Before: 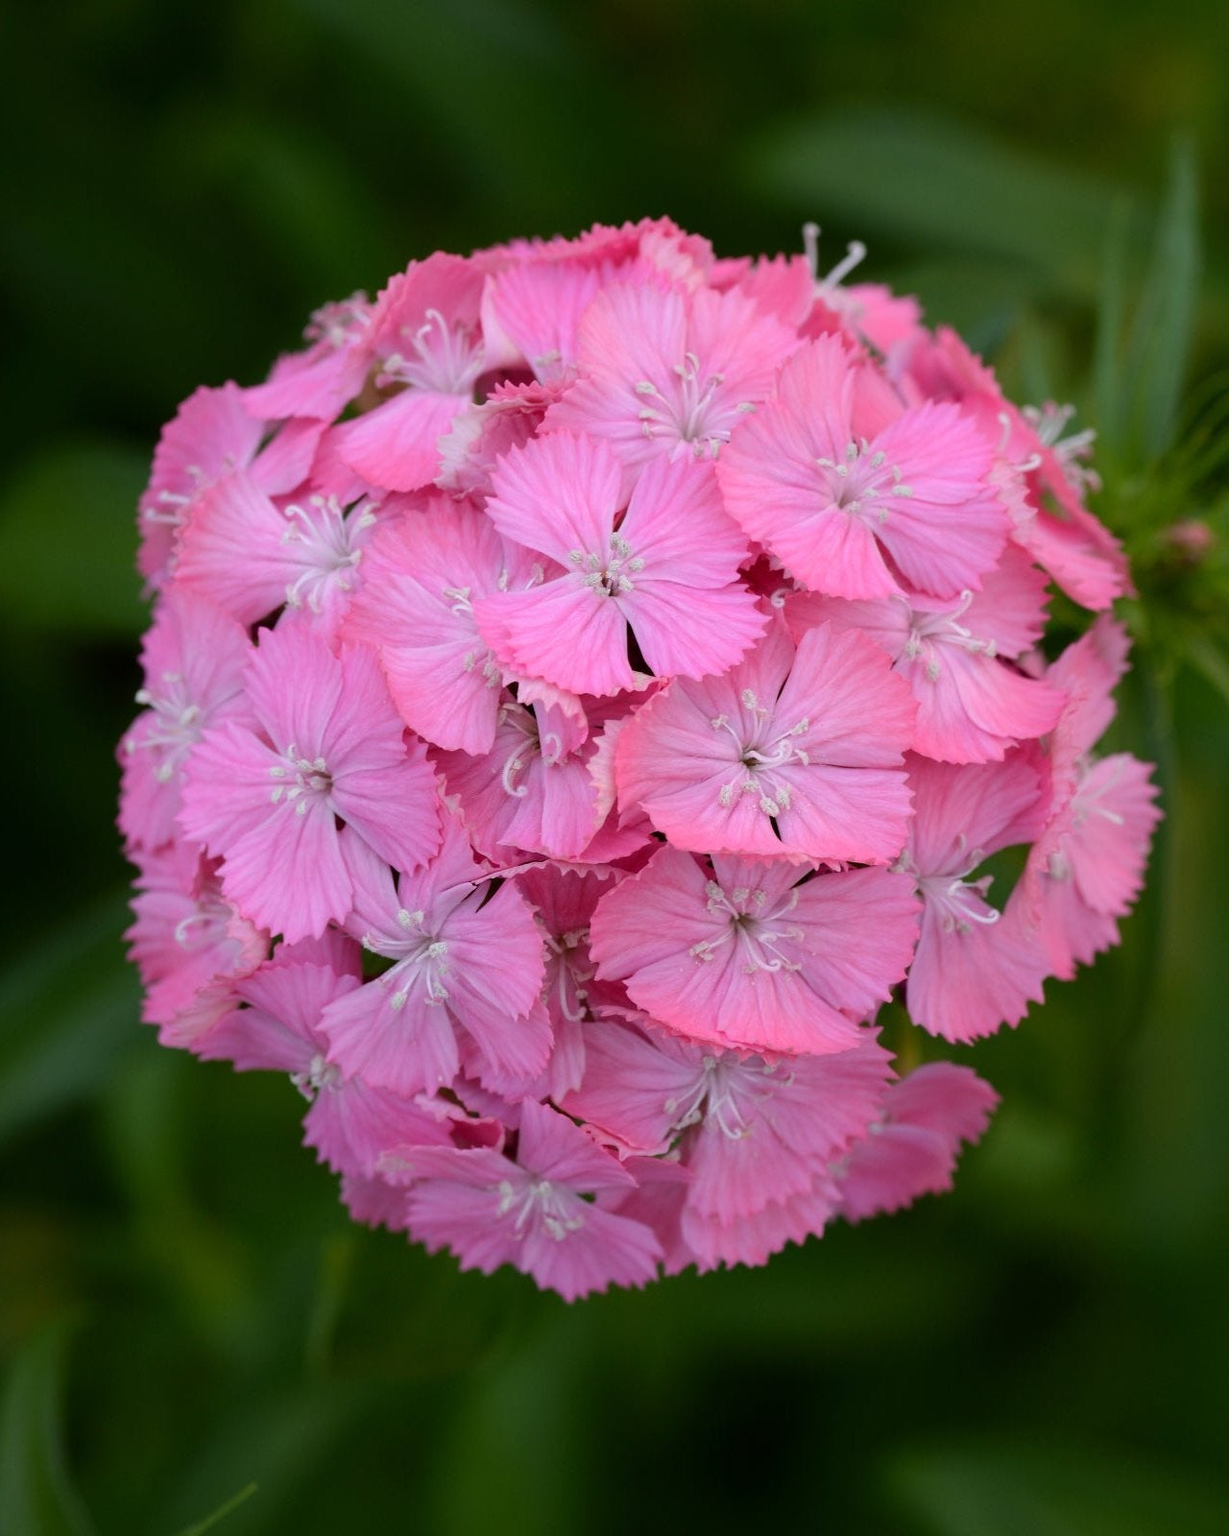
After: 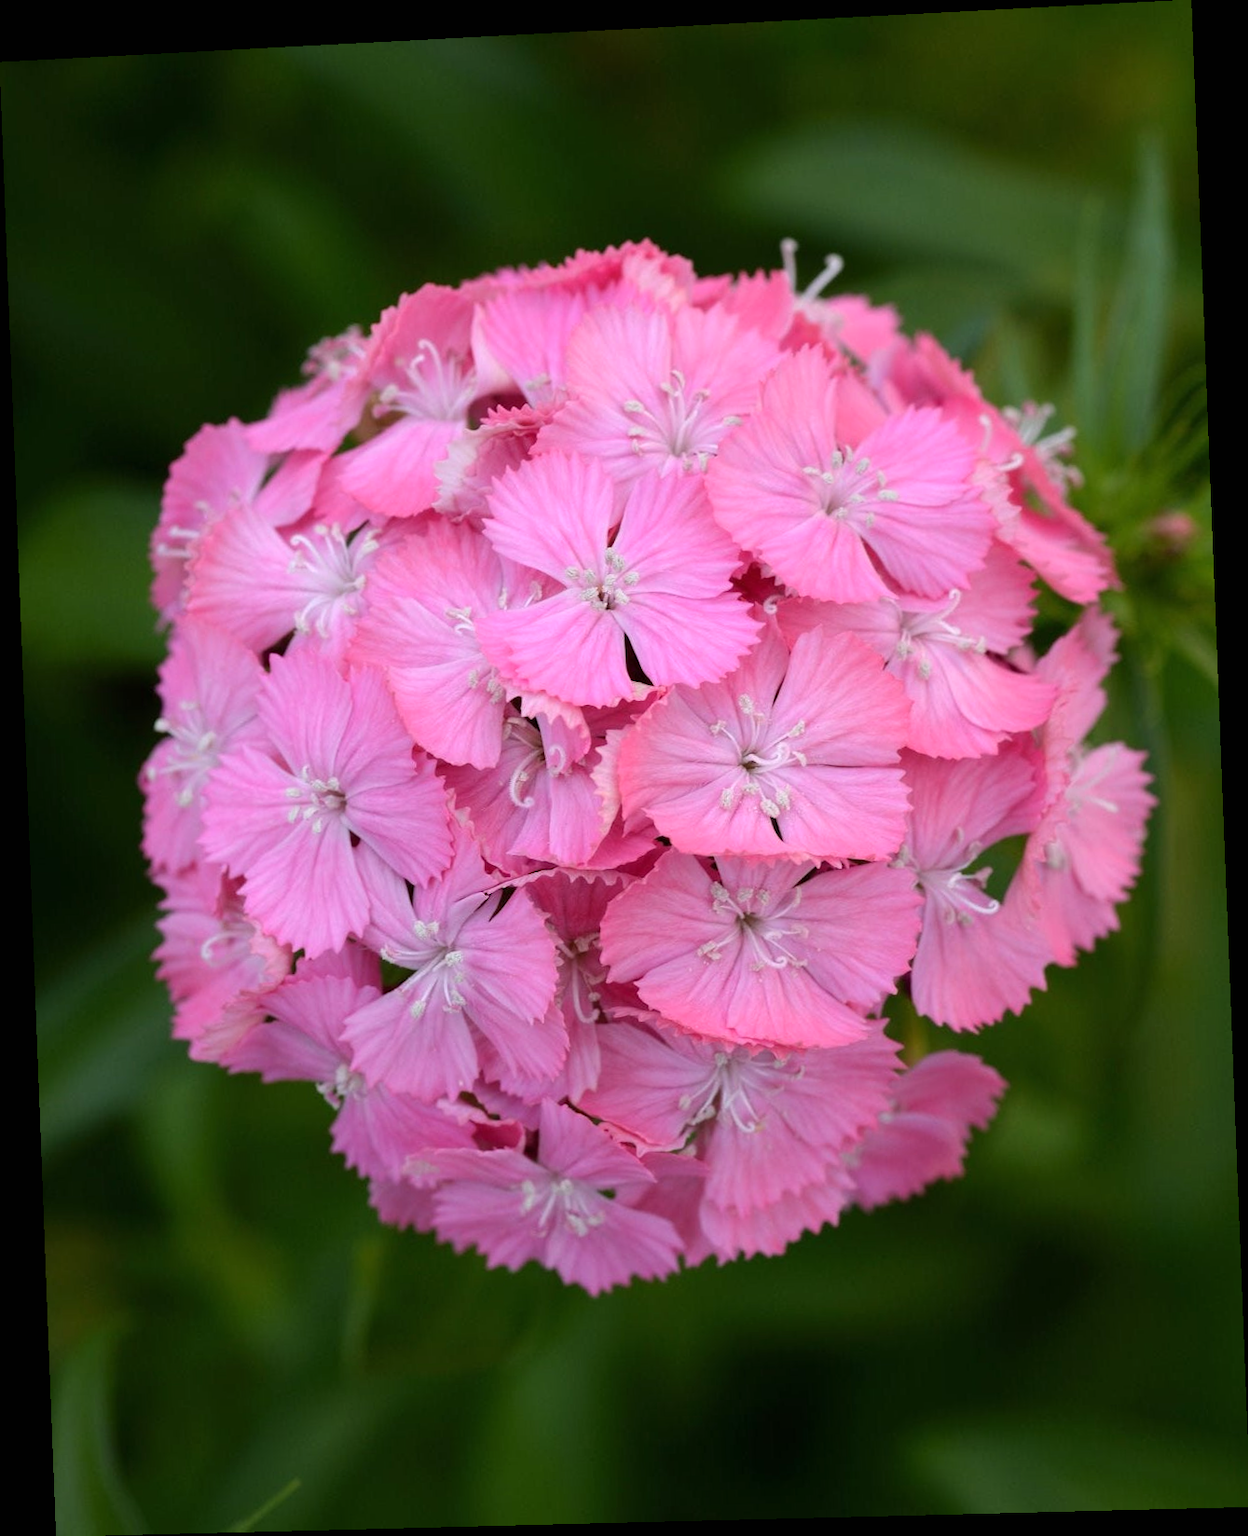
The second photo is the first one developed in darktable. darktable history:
exposure: black level correction 0, exposure 0.2 EV, compensate exposure bias true, compensate highlight preservation false
rotate and perspective: rotation -2.22°, lens shift (horizontal) -0.022, automatic cropping off
bloom: size 5%, threshold 95%, strength 15%
